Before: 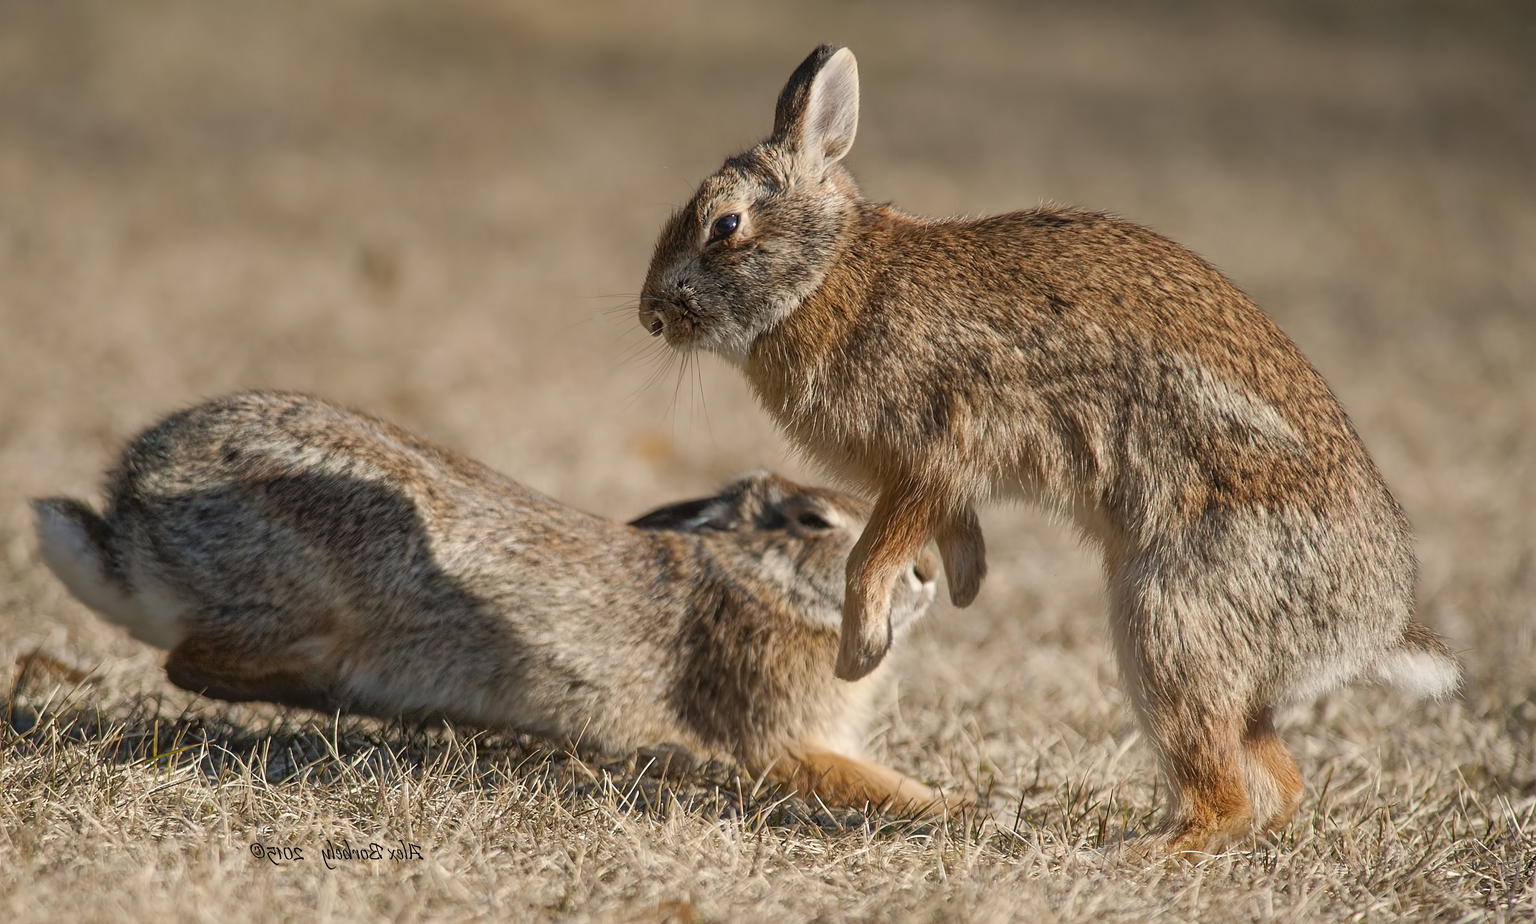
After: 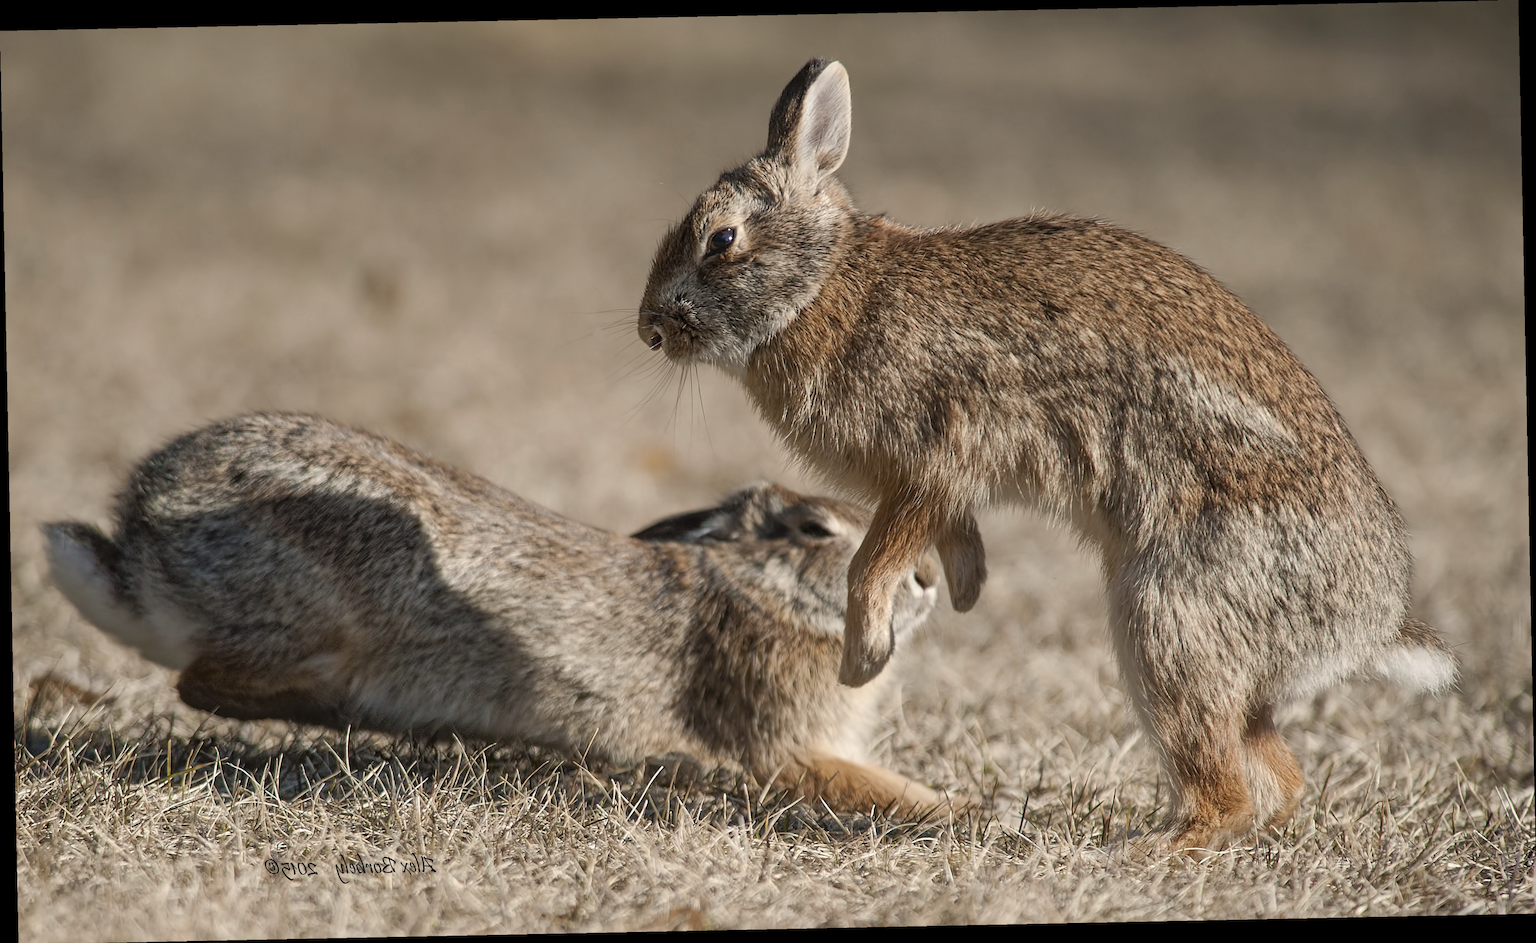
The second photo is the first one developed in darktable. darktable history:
rotate and perspective: rotation -1.17°, automatic cropping off
contrast brightness saturation: contrast 0.06, brightness -0.01, saturation -0.23
